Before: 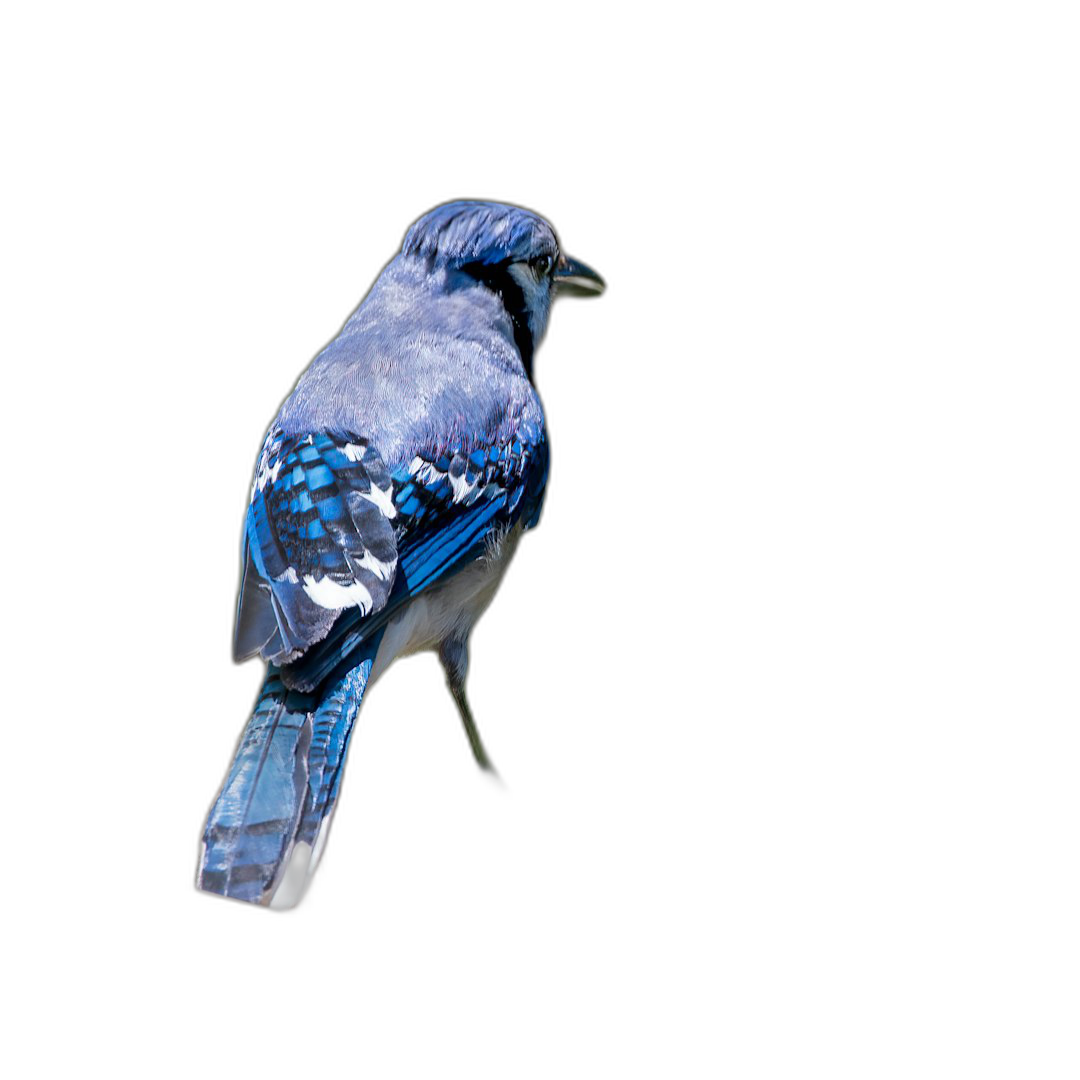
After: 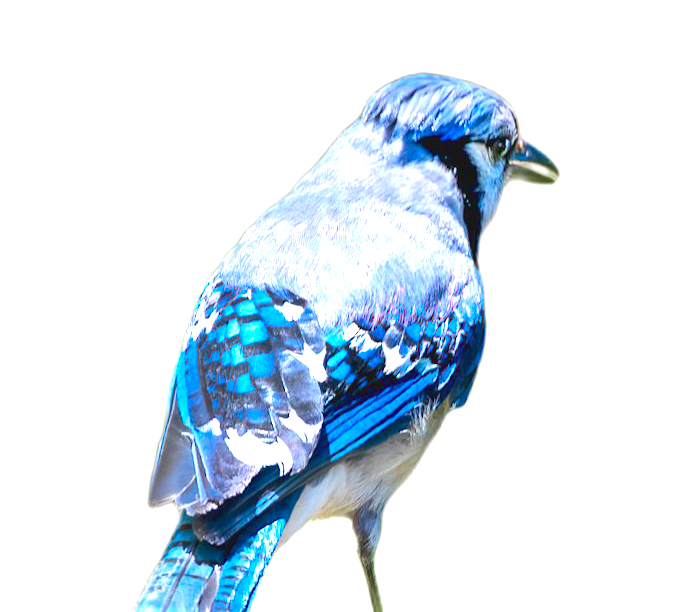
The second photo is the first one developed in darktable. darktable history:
exposure: black level correction 0, exposure 1.905 EV, compensate exposure bias true, compensate highlight preservation false
contrast brightness saturation: contrast -0.087, brightness -0.045, saturation -0.106
crop and rotate: angle -6.52°, left 2.249%, top 7.006%, right 27.443%, bottom 30.228%
color balance rgb: linear chroma grading › global chroma 9.686%, perceptual saturation grading › global saturation 25.157%, perceptual brilliance grading › global brilliance 14.431%, perceptual brilliance grading › shadows -34.62%, contrast -29.452%
